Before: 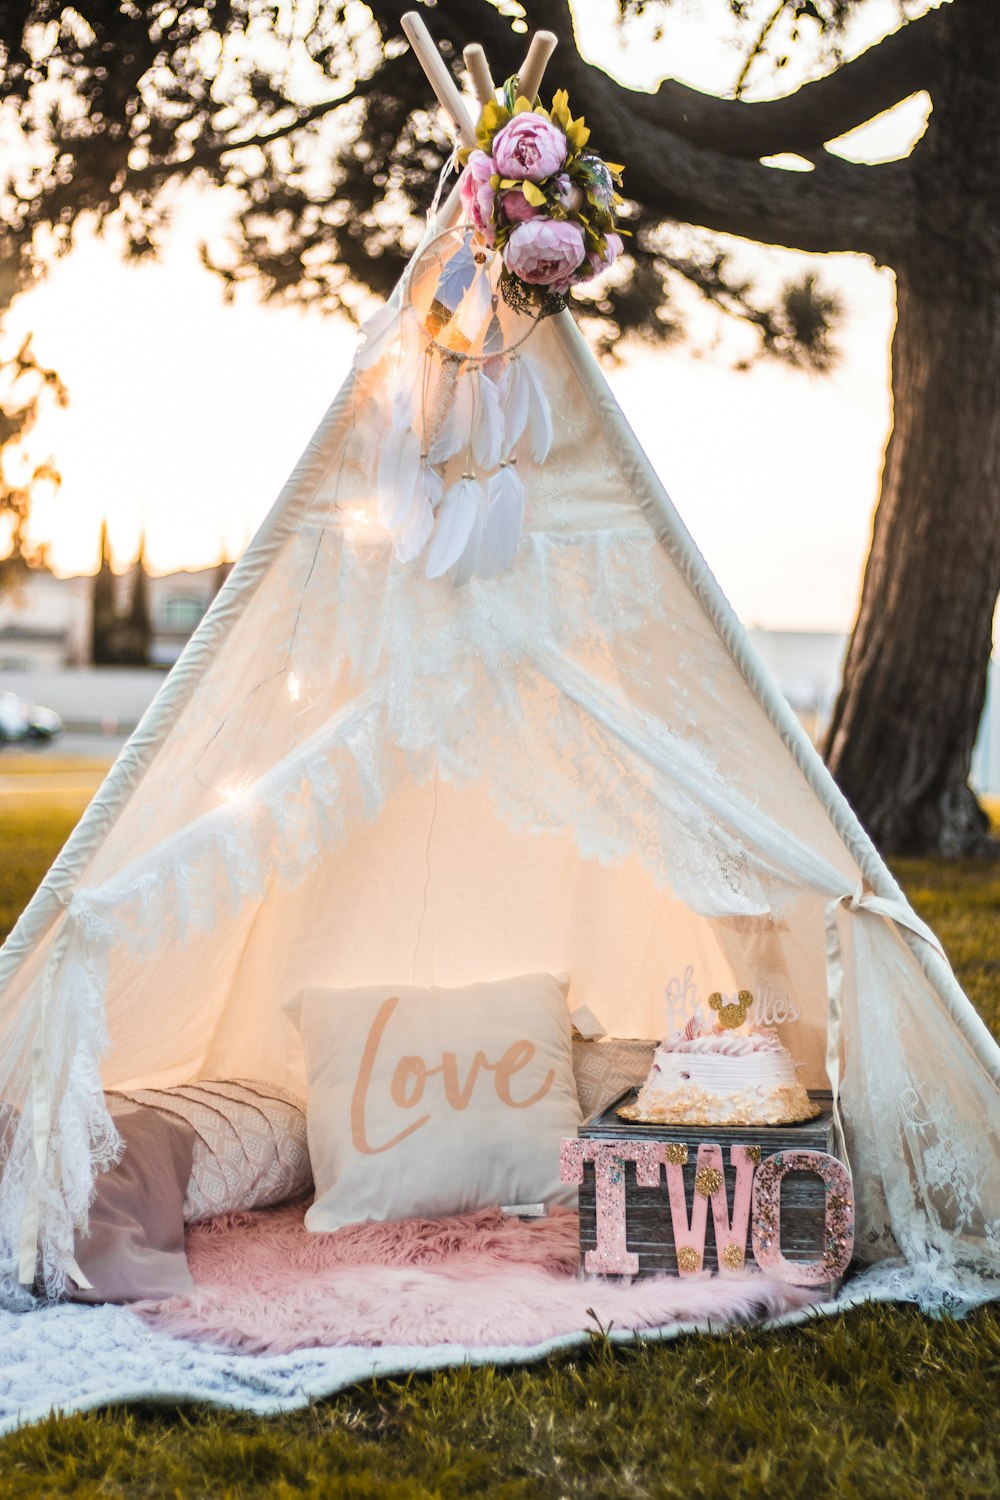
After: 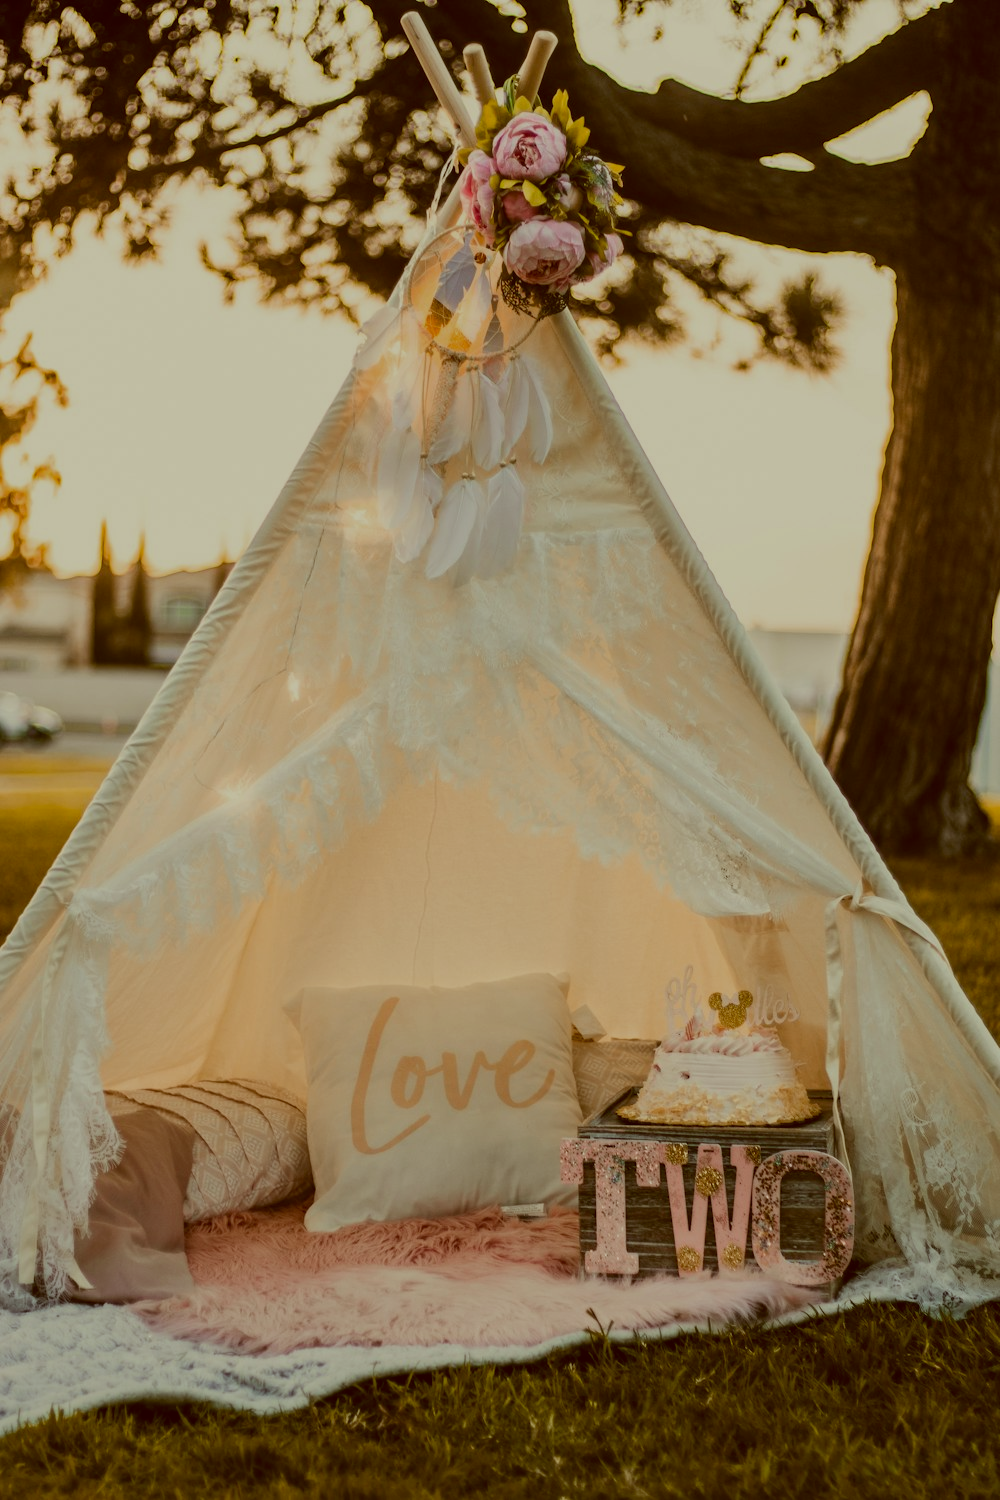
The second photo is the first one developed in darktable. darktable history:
exposure: exposure -0.976 EV, compensate highlight preservation false
color correction: highlights a* -5.38, highlights b* 9.8, shadows a* 9.24, shadows b* 24.88
